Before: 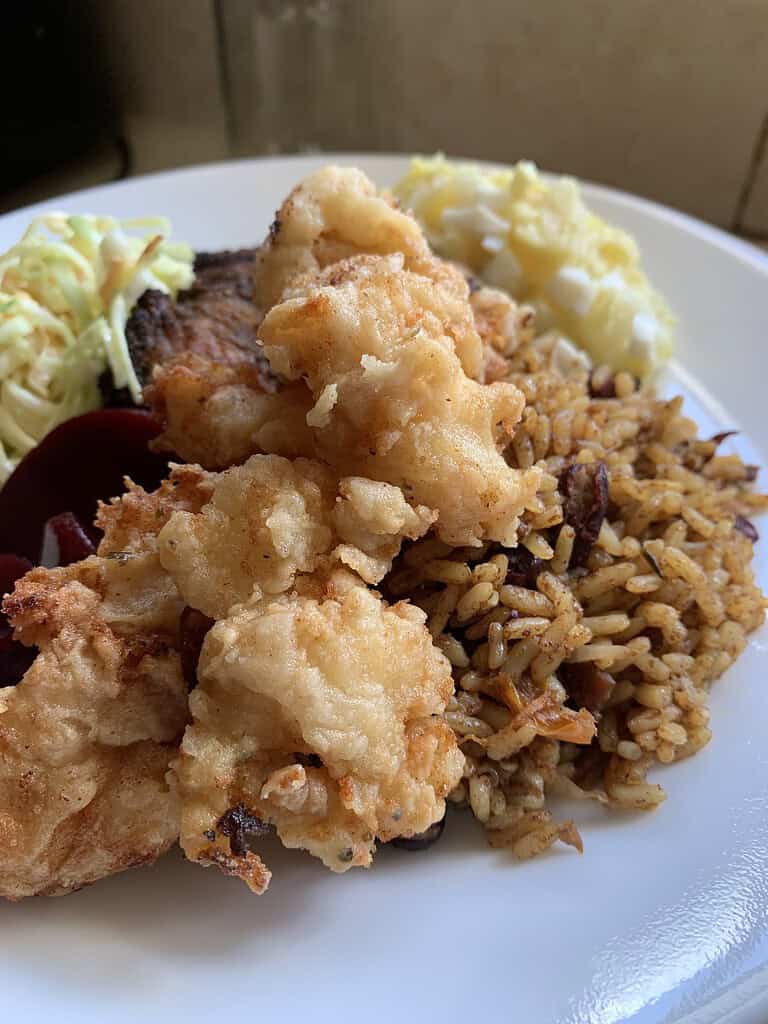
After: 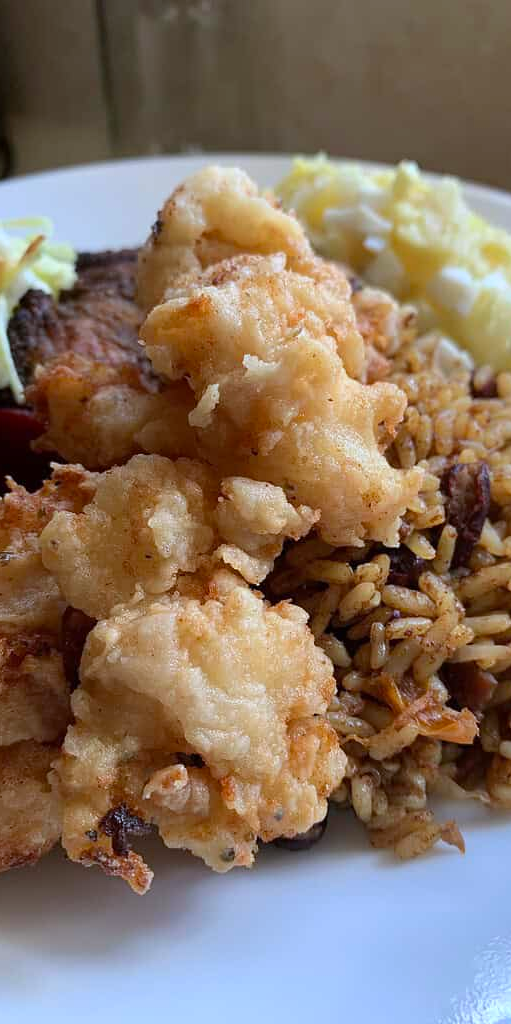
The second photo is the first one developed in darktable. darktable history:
crop: left 15.419%, right 17.914%
white balance: red 0.954, blue 1.079
